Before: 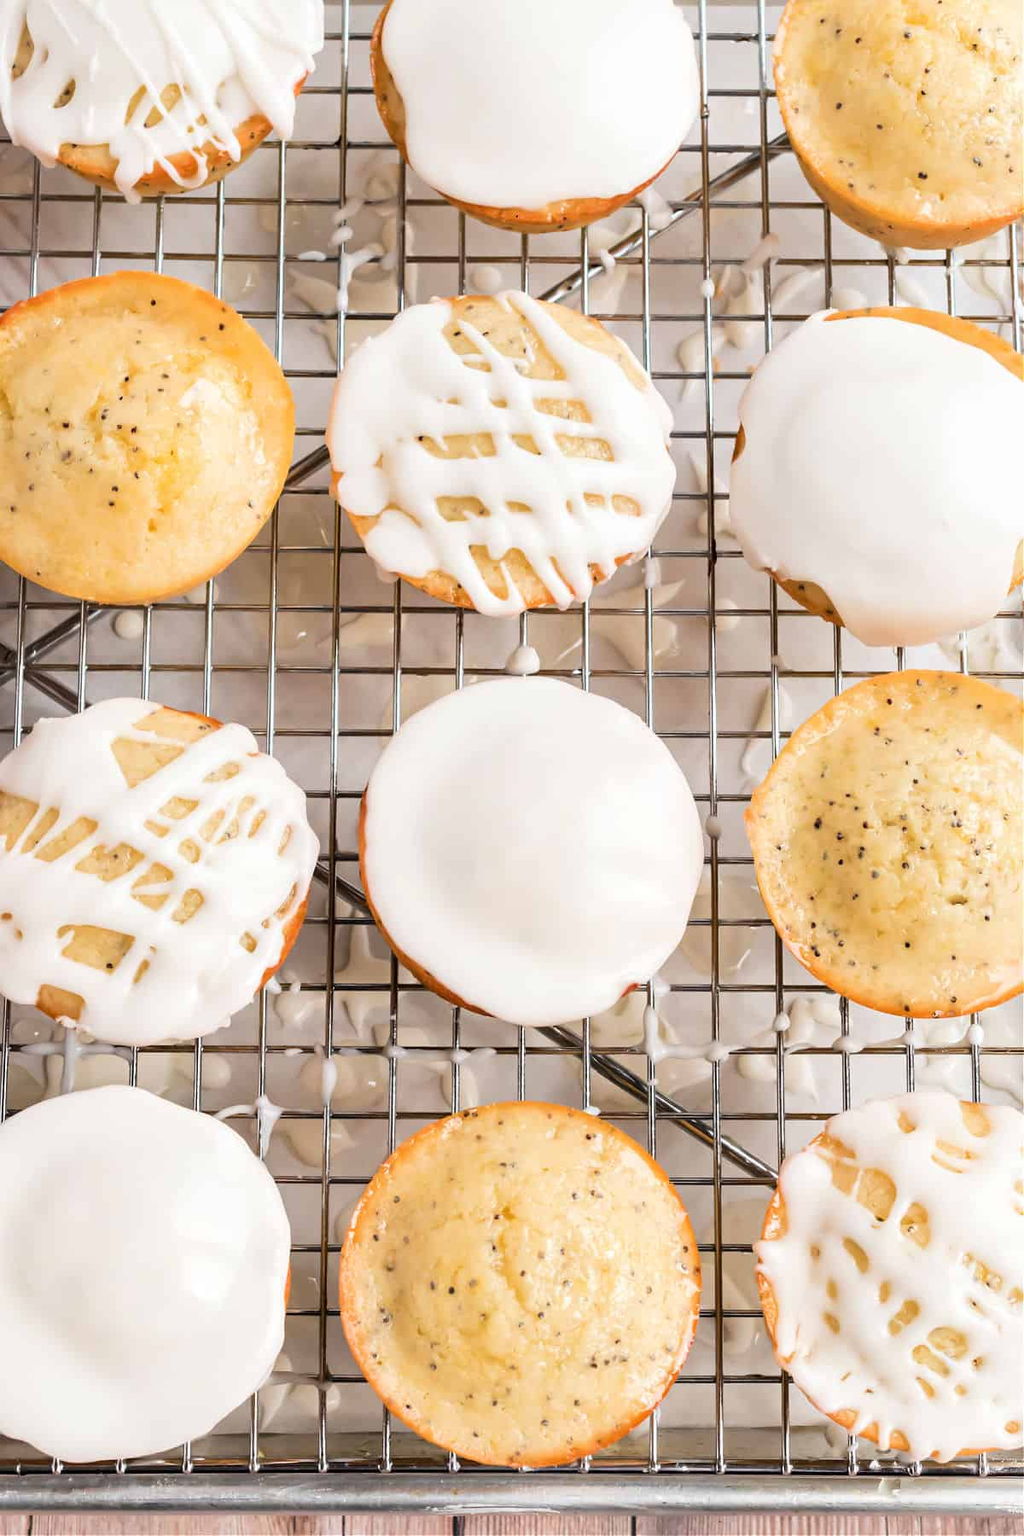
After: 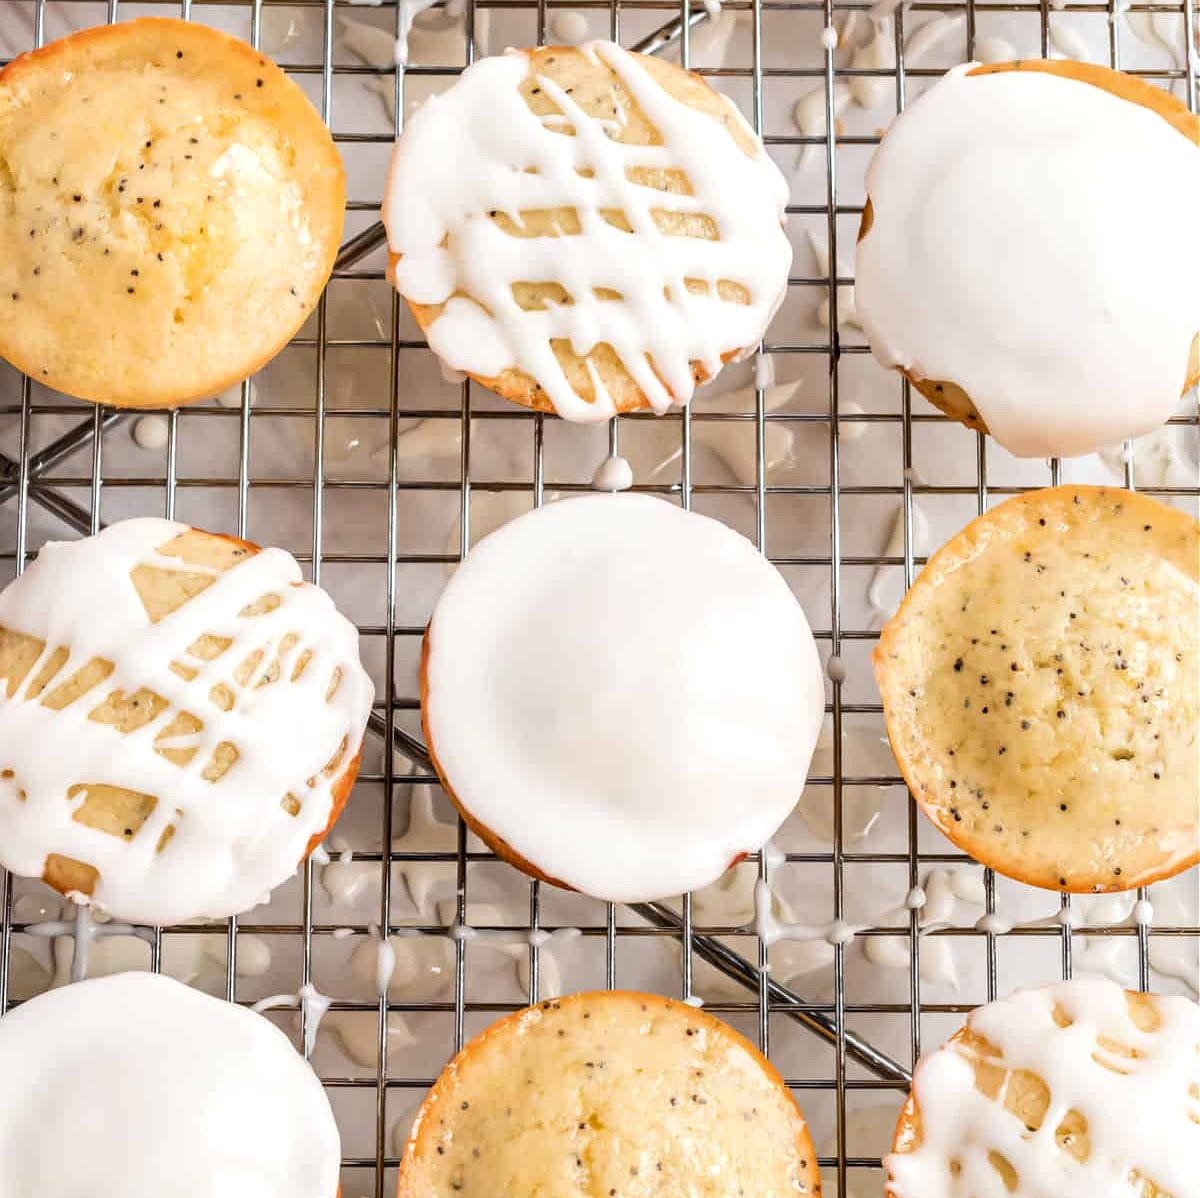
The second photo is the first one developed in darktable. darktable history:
crop: top 16.677%, bottom 16.766%
local contrast: detail 130%
